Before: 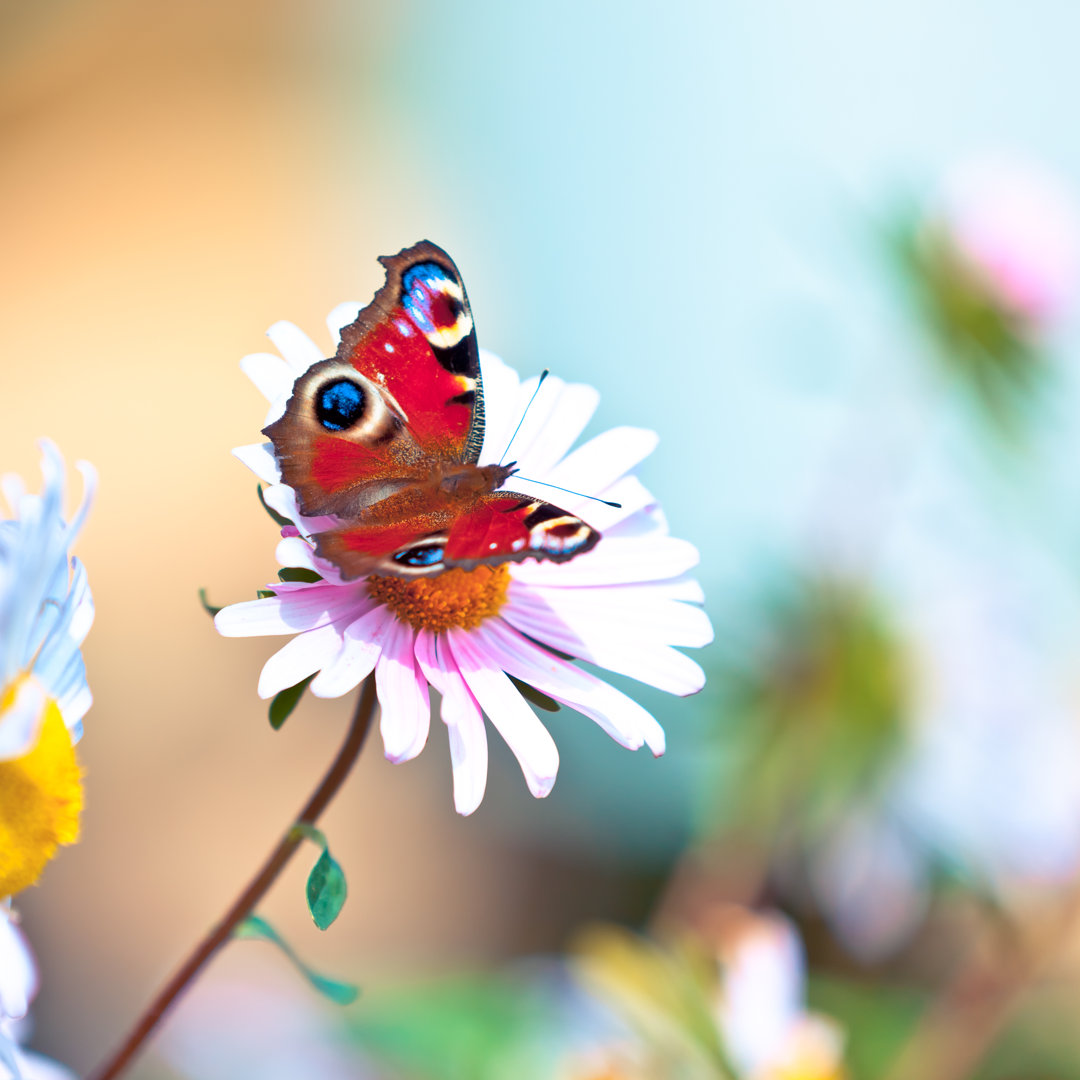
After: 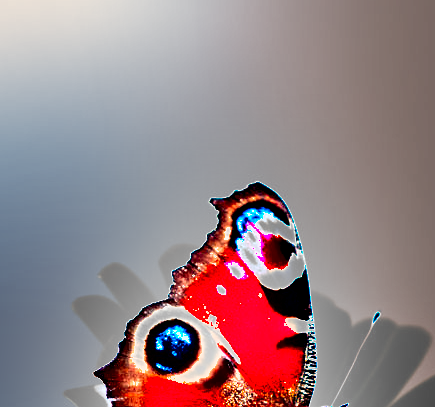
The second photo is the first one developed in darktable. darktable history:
crop: left 15.617%, top 5.449%, right 44.074%, bottom 56.783%
exposure: exposure 1.994 EV, compensate exposure bias true, compensate highlight preservation false
shadows and highlights: soften with gaussian
